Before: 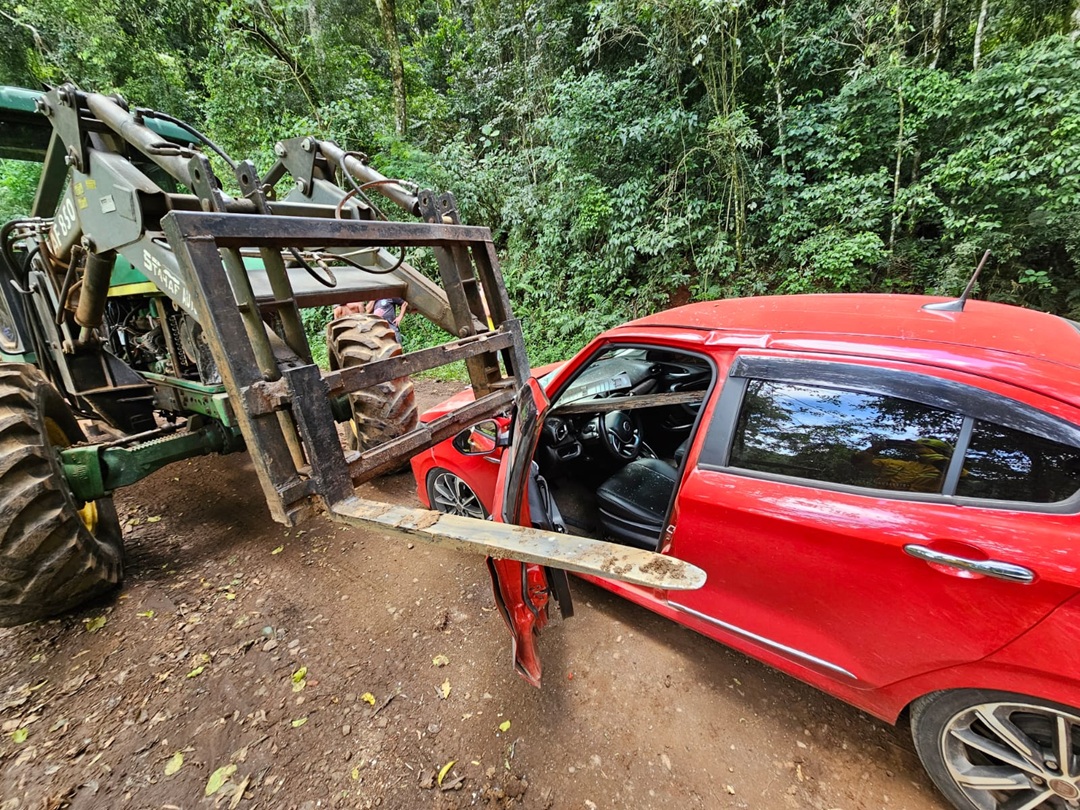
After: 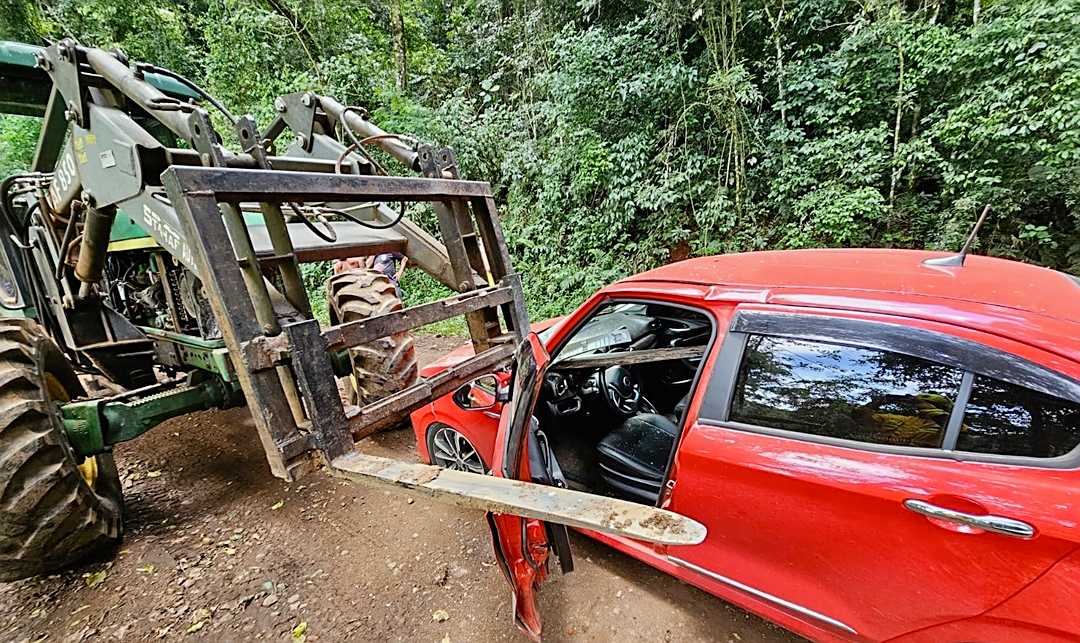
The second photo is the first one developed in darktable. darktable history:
crop and rotate: top 5.655%, bottom 14.924%
sharpen: on, module defaults
tone curve: curves: ch0 [(0, 0) (0.07, 0.052) (0.23, 0.254) (0.486, 0.53) (0.822, 0.825) (0.994, 0.955)]; ch1 [(0, 0) (0.226, 0.261) (0.379, 0.442) (0.469, 0.472) (0.495, 0.495) (0.514, 0.504) (0.561, 0.568) (0.59, 0.612) (1, 1)]; ch2 [(0, 0) (0.269, 0.299) (0.459, 0.441) (0.498, 0.499) (0.523, 0.52) (0.586, 0.569) (0.635, 0.617) (0.659, 0.681) (0.718, 0.764) (1, 1)], preserve colors none
